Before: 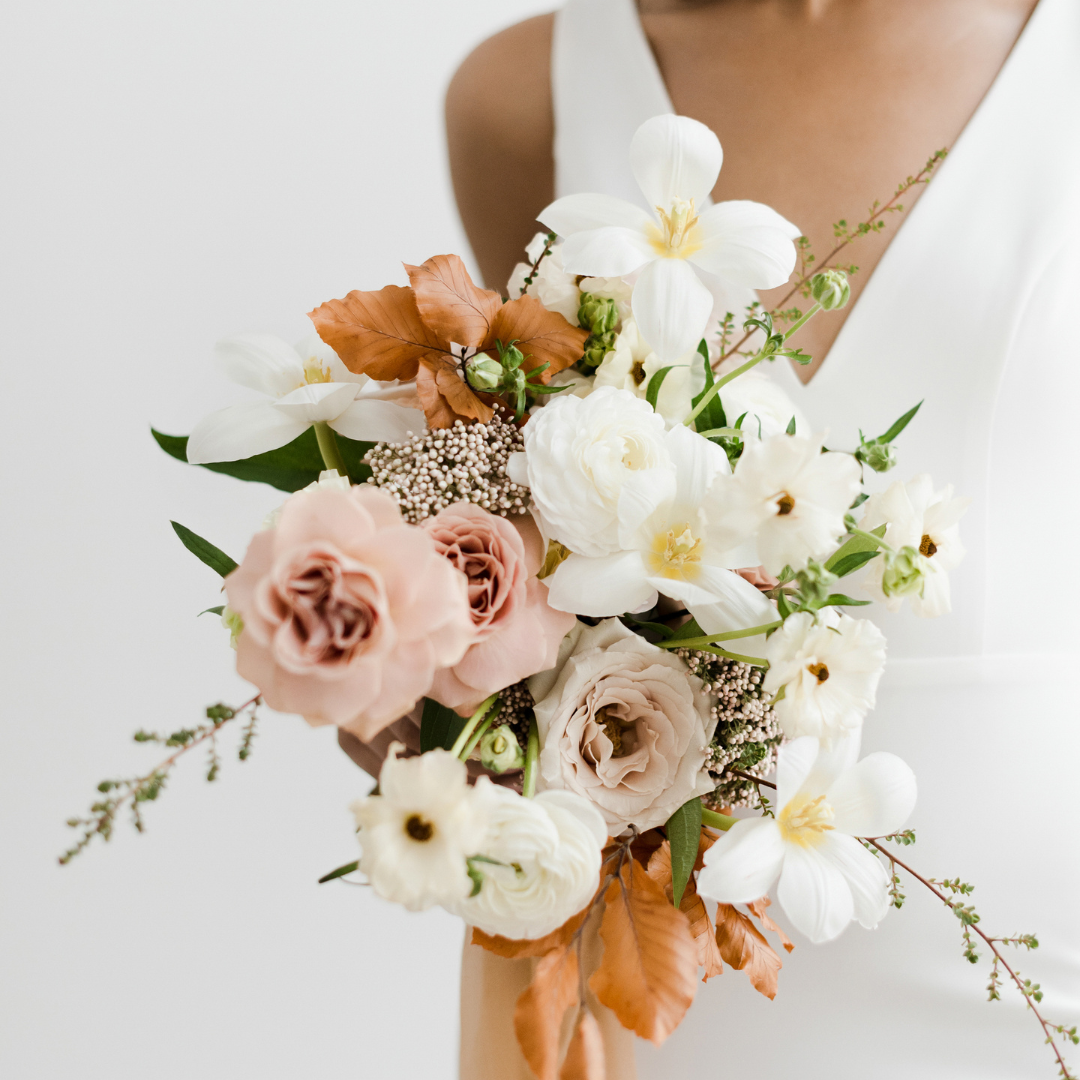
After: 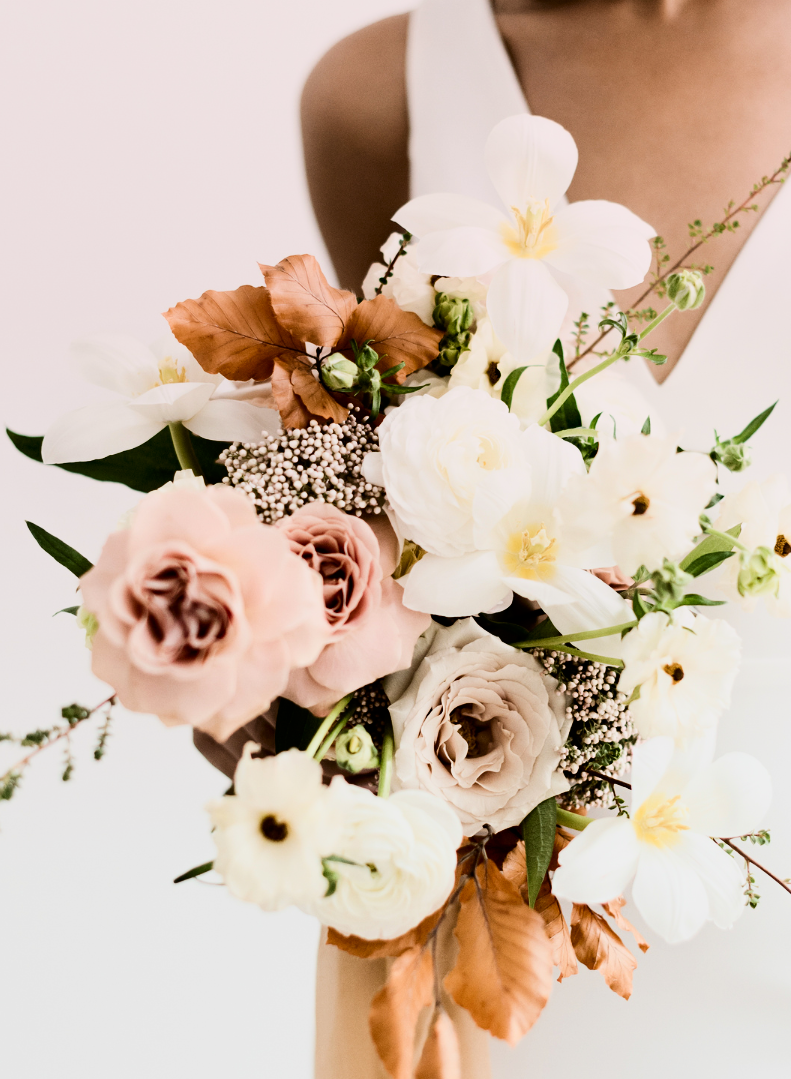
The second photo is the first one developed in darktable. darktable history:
crop: left 13.443%, right 13.31%
contrast brightness saturation: contrast 0.28
graduated density: density 0.38 EV, hardness 21%, rotation -6.11°, saturation 32%
filmic rgb: black relative exposure -11.88 EV, white relative exposure 5.43 EV, threshold 3 EV, hardness 4.49, latitude 50%, contrast 1.14, color science v5 (2021), contrast in shadows safe, contrast in highlights safe, enable highlight reconstruction true
